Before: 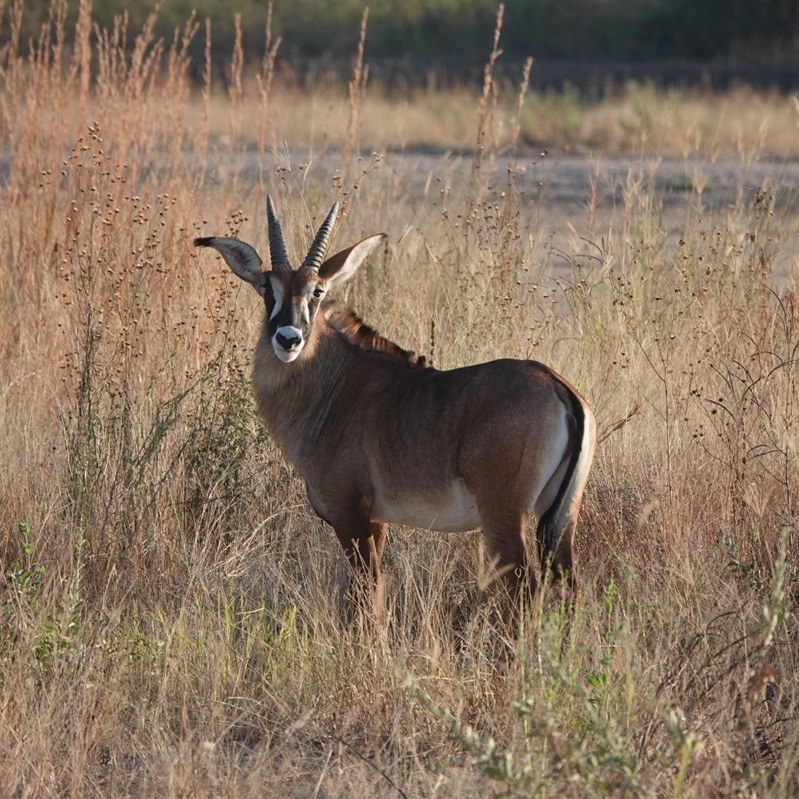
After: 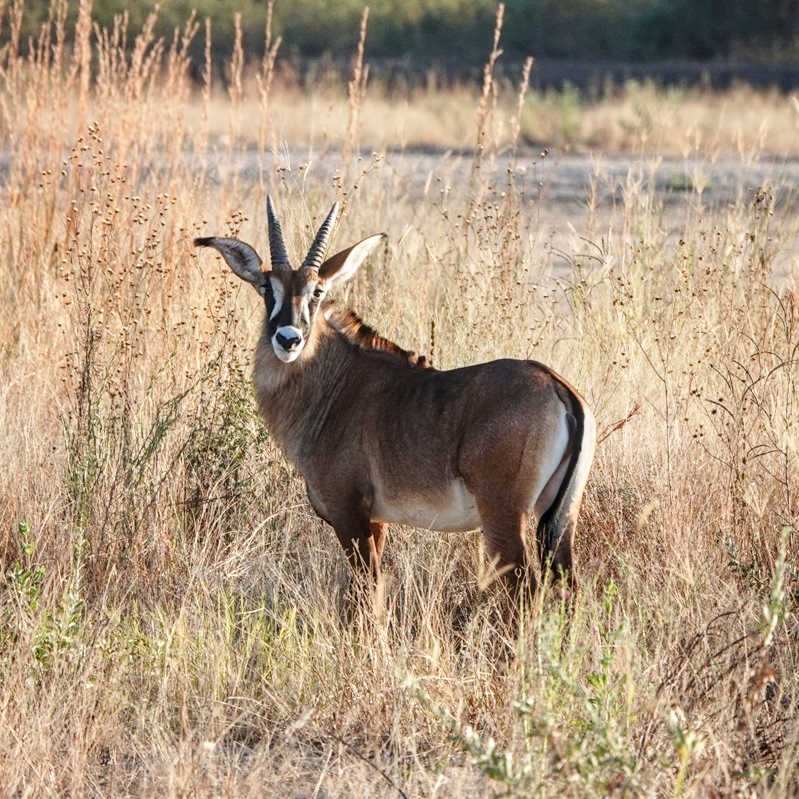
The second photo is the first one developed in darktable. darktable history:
local contrast: on, module defaults
base curve: curves: ch0 [(0, 0) (0.005, 0.002) (0.15, 0.3) (0.4, 0.7) (0.75, 0.95) (1, 1)], preserve colors none
